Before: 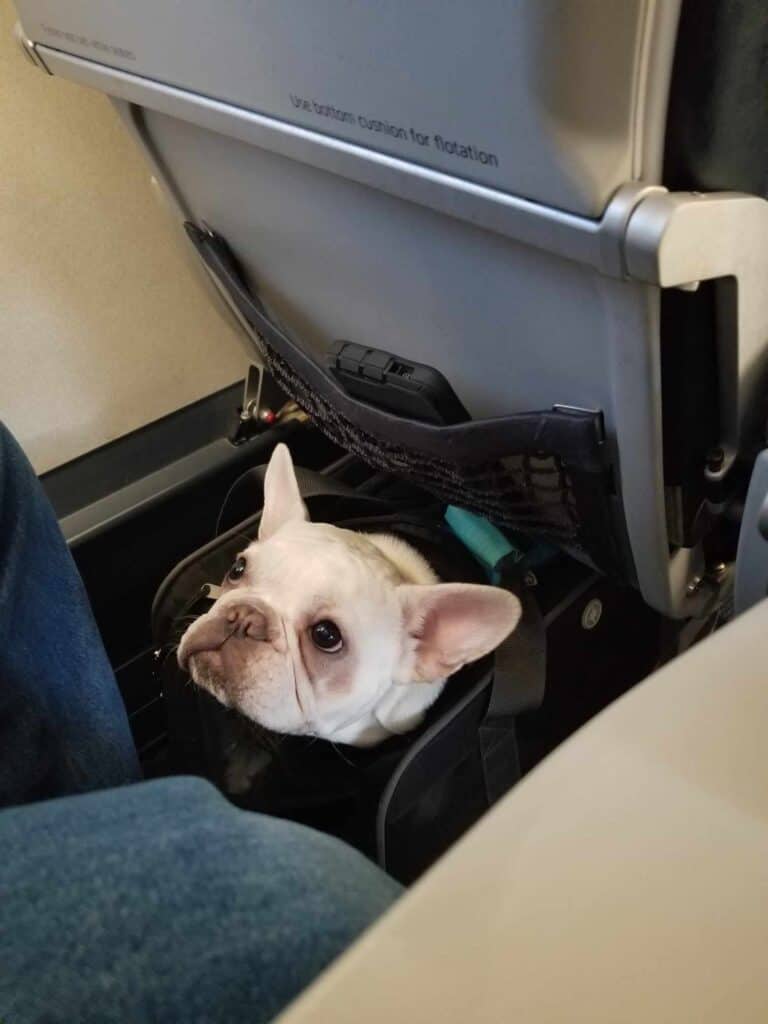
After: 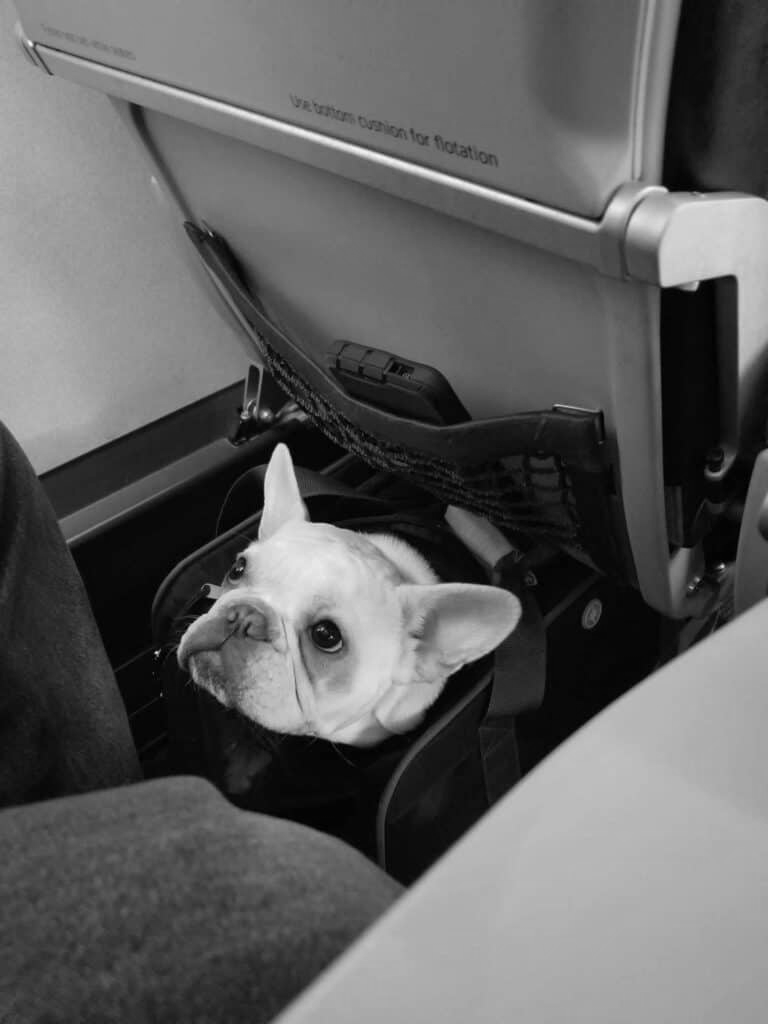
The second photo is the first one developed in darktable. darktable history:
color zones: curves: ch1 [(0.263, 0.53) (0.376, 0.287) (0.487, 0.512) (0.748, 0.547) (1, 0.513)]; ch2 [(0.262, 0.45) (0.751, 0.477)], mix 31.98%
color balance rgb: global vibrance 6.81%, saturation formula JzAzBz (2021)
monochrome: on, module defaults
